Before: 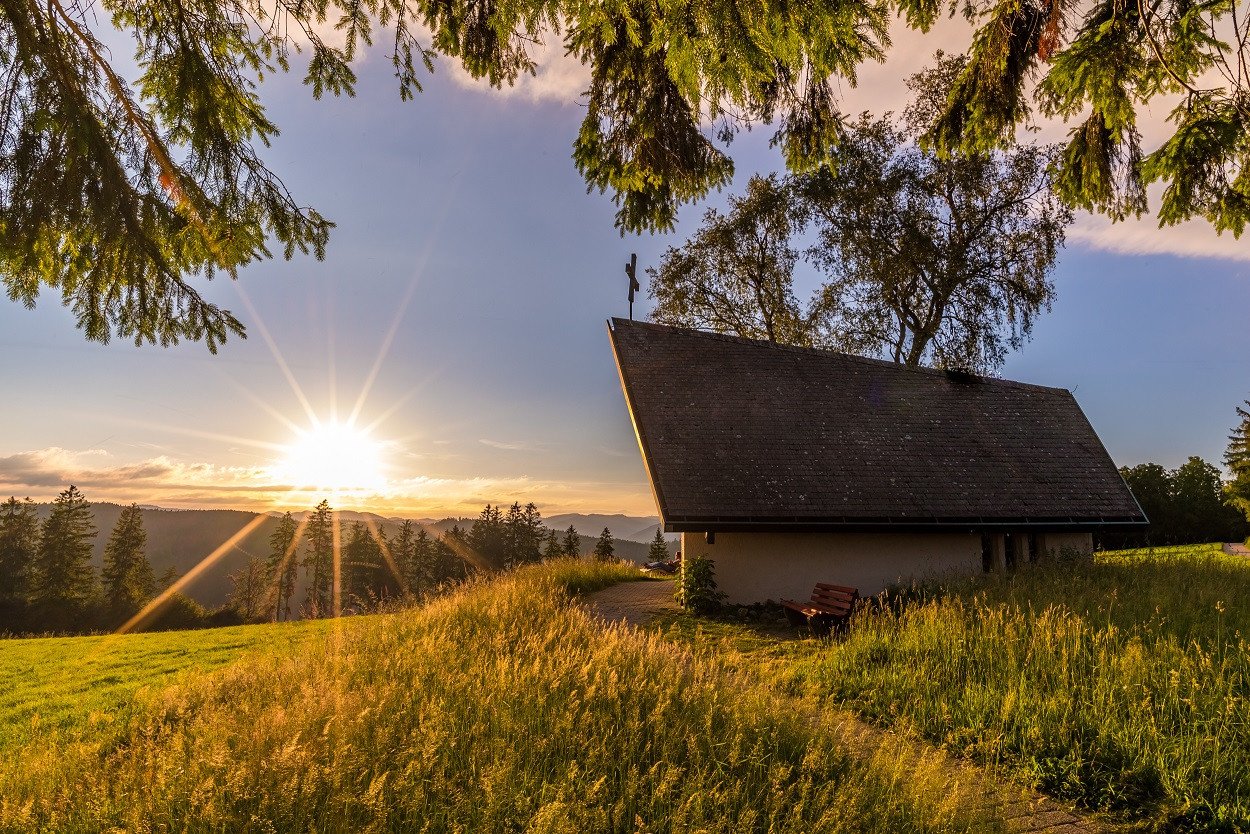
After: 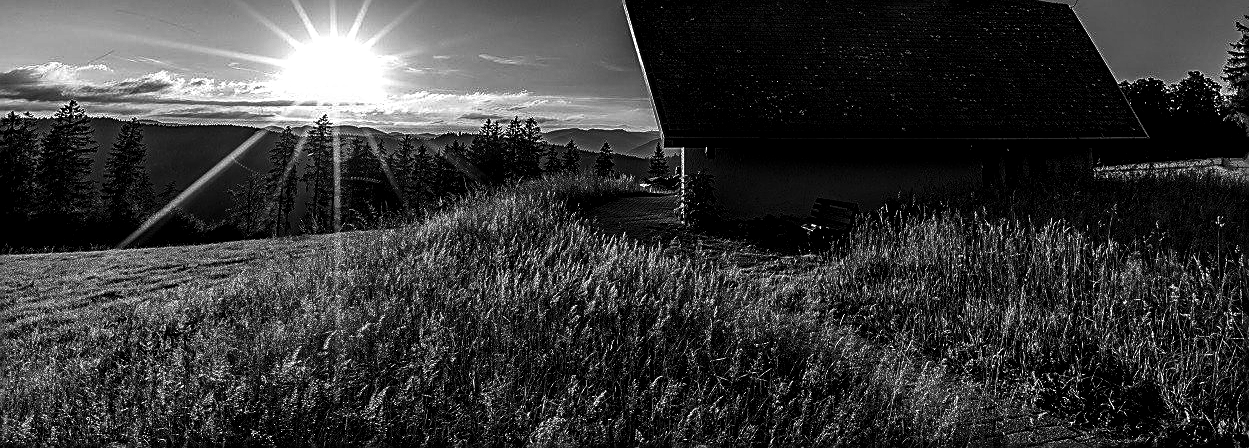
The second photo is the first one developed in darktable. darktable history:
sharpen: amount 0.901
color balance rgb: shadows lift › chroma 11.71%, shadows lift › hue 133.46°, highlights gain › chroma 4%, highlights gain › hue 200.2°, perceptual saturation grading › global saturation 18.05%
crop and rotate: top 46.237%
contrast brightness saturation: contrast -0.03, brightness -0.59, saturation -1
local contrast: detail 160%
